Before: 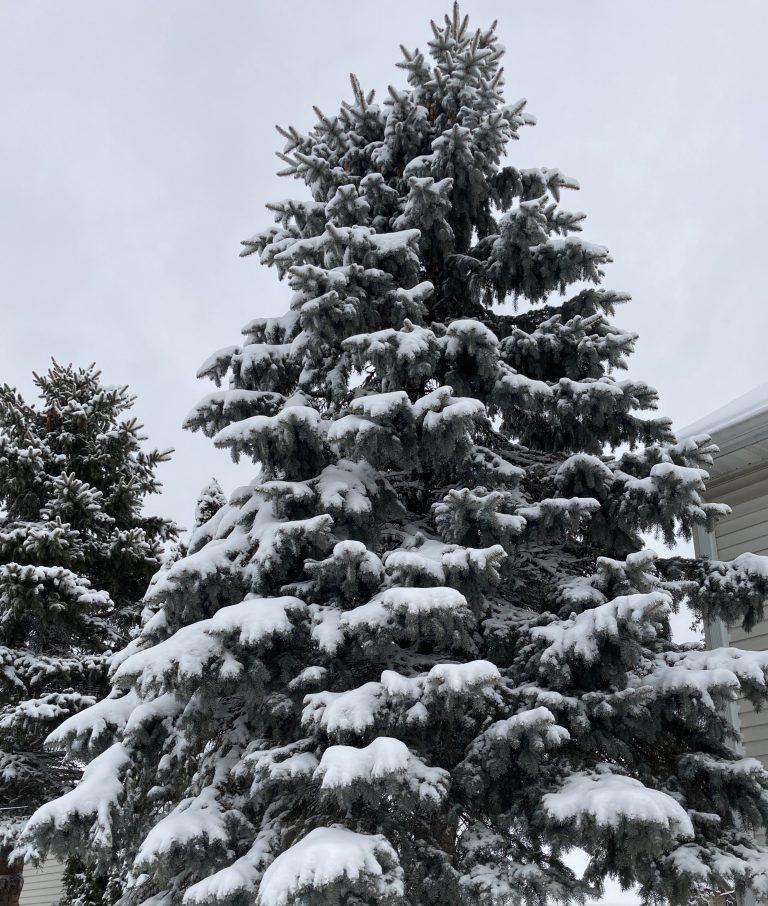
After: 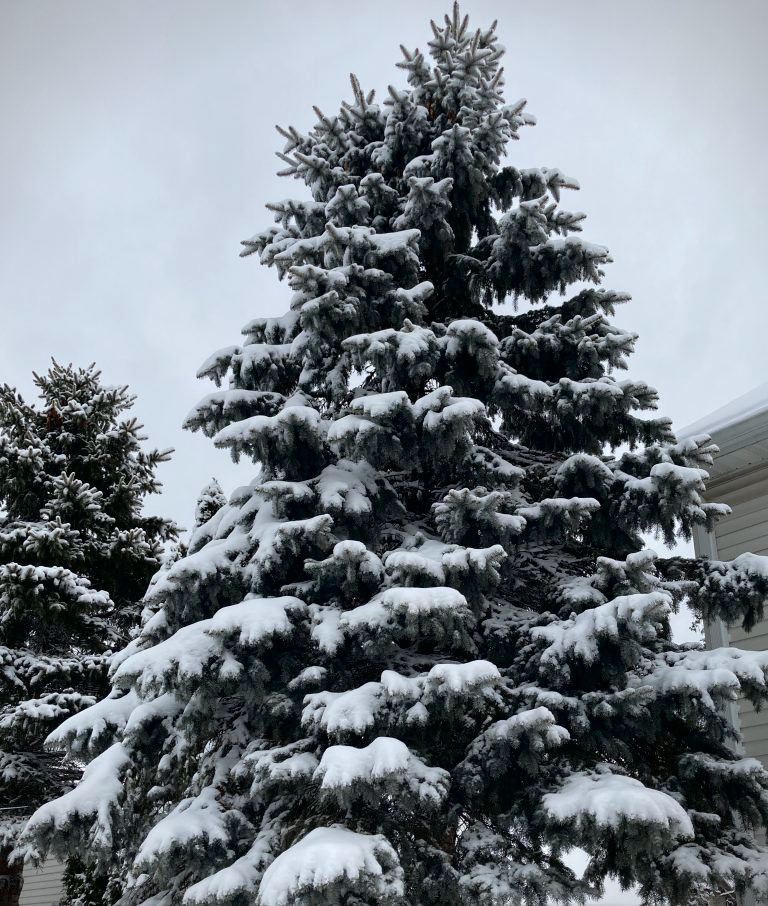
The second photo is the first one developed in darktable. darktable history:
tone curve: curves: ch0 [(0, 0) (0.126, 0.061) (0.362, 0.382) (0.498, 0.498) (0.706, 0.712) (1, 1)]; ch1 [(0, 0) (0.5, 0.497) (0.55, 0.578) (1, 1)]; ch2 [(0, 0) (0.44, 0.424) (0.489, 0.486) (0.537, 0.538) (1, 1)], color space Lab, independent channels, preserve colors none
vignetting: fall-off start 91.19%
base curve: curves: ch0 [(0, 0) (0.303, 0.277) (1, 1)]
